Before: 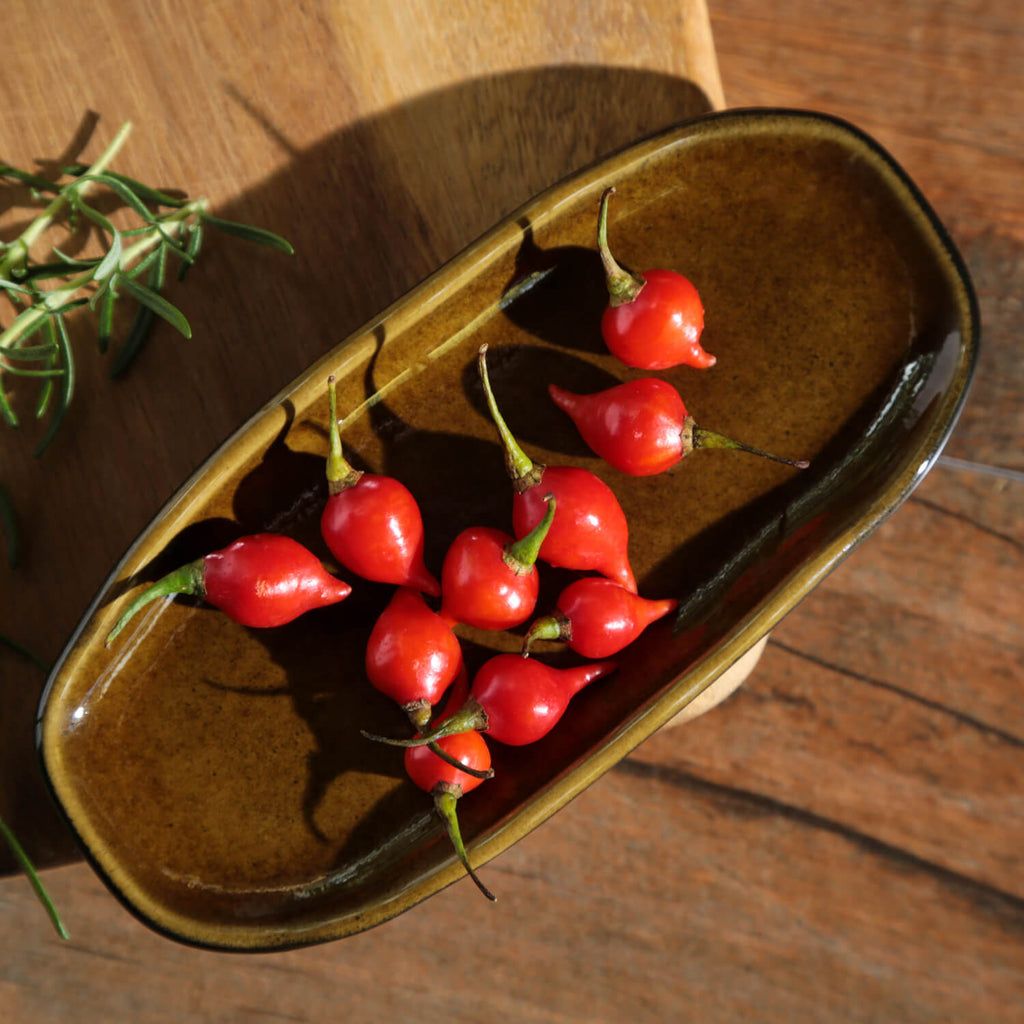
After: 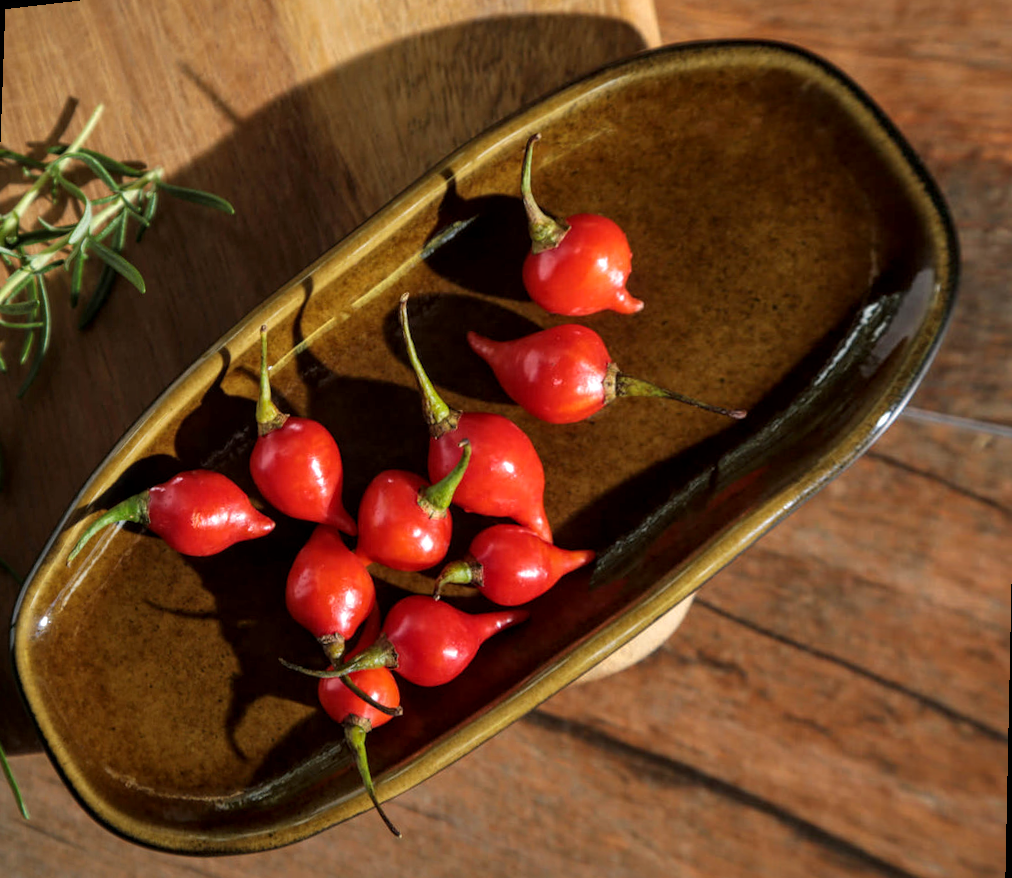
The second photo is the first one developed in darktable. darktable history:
rotate and perspective: rotation 1.69°, lens shift (vertical) -0.023, lens shift (horizontal) -0.291, crop left 0.025, crop right 0.988, crop top 0.092, crop bottom 0.842
local contrast: on, module defaults
